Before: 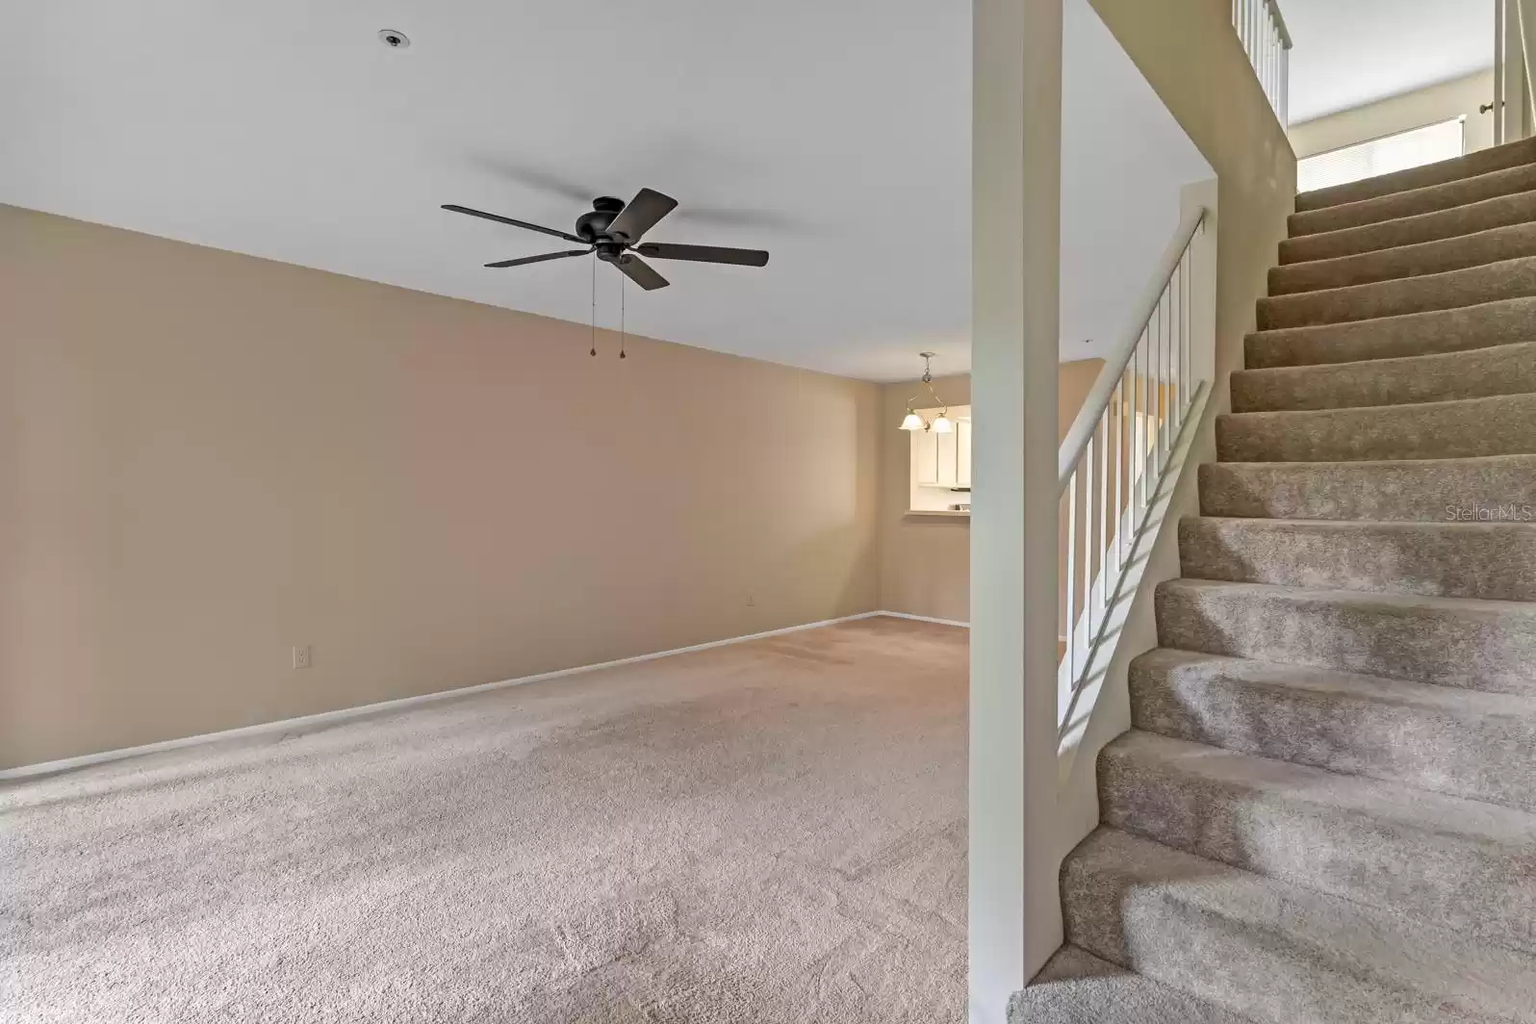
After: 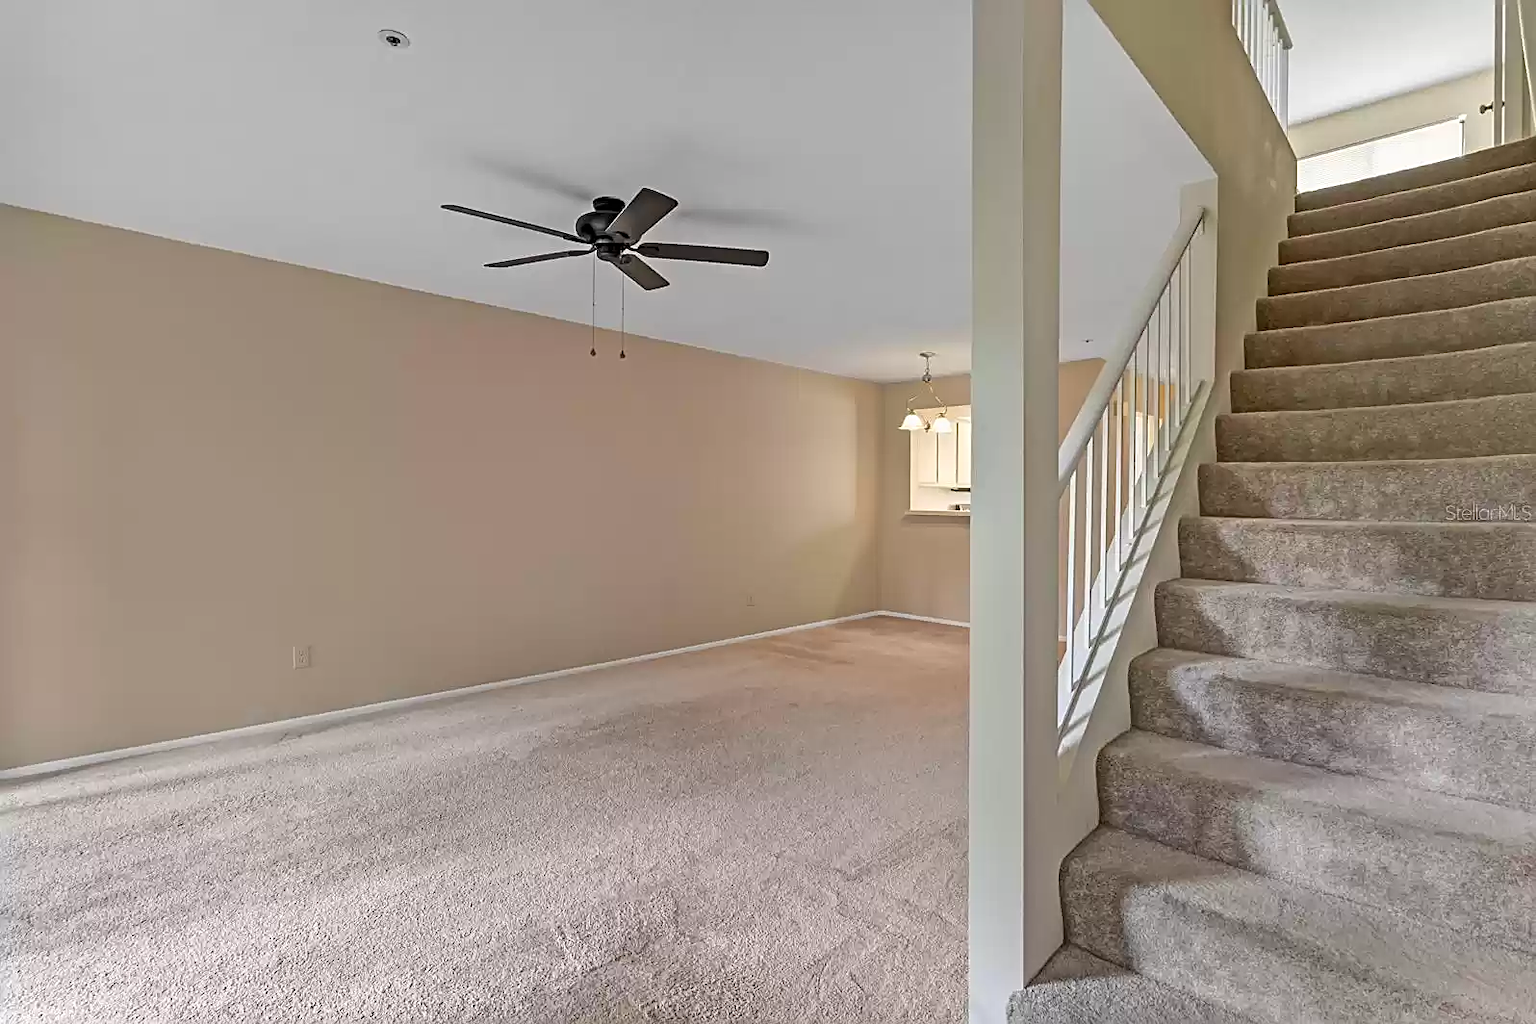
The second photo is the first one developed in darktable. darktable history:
sharpen: amount 0.55
